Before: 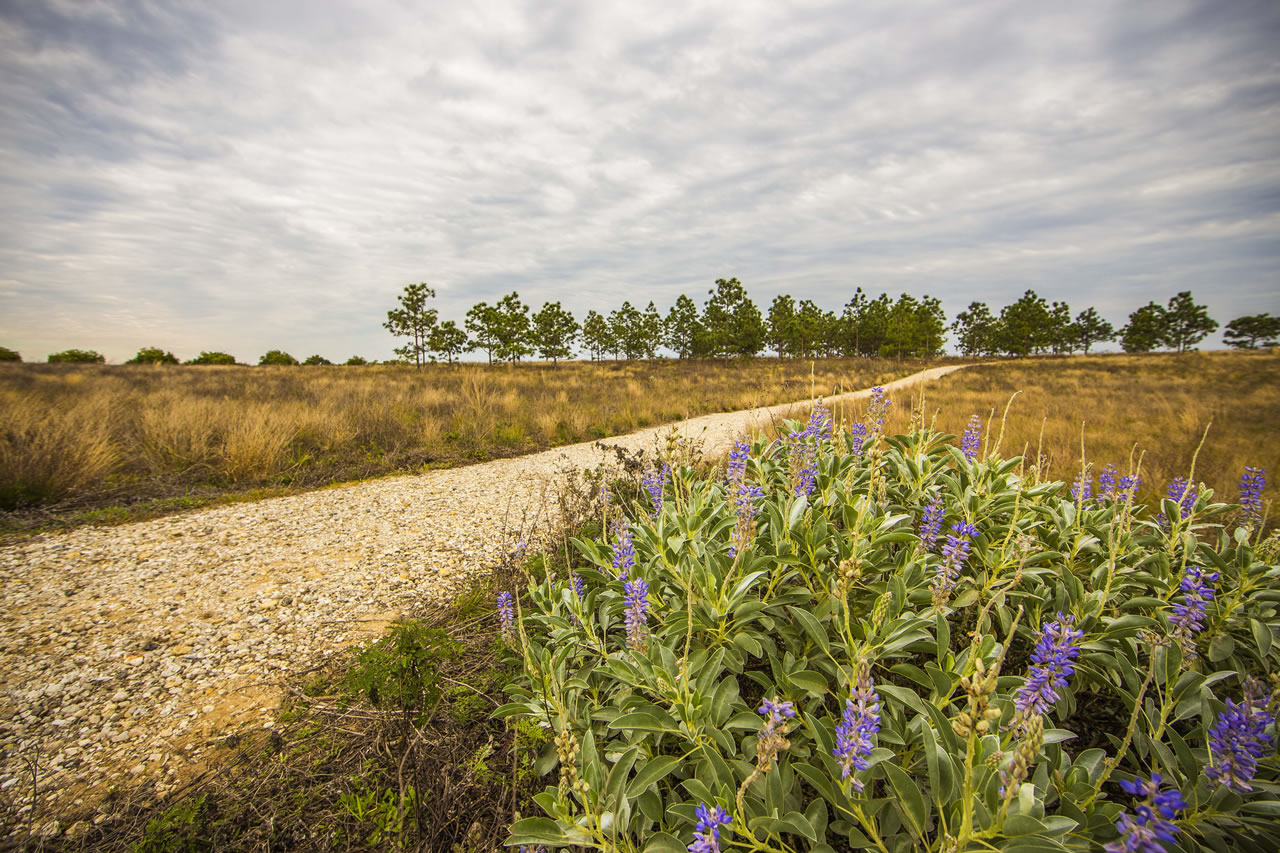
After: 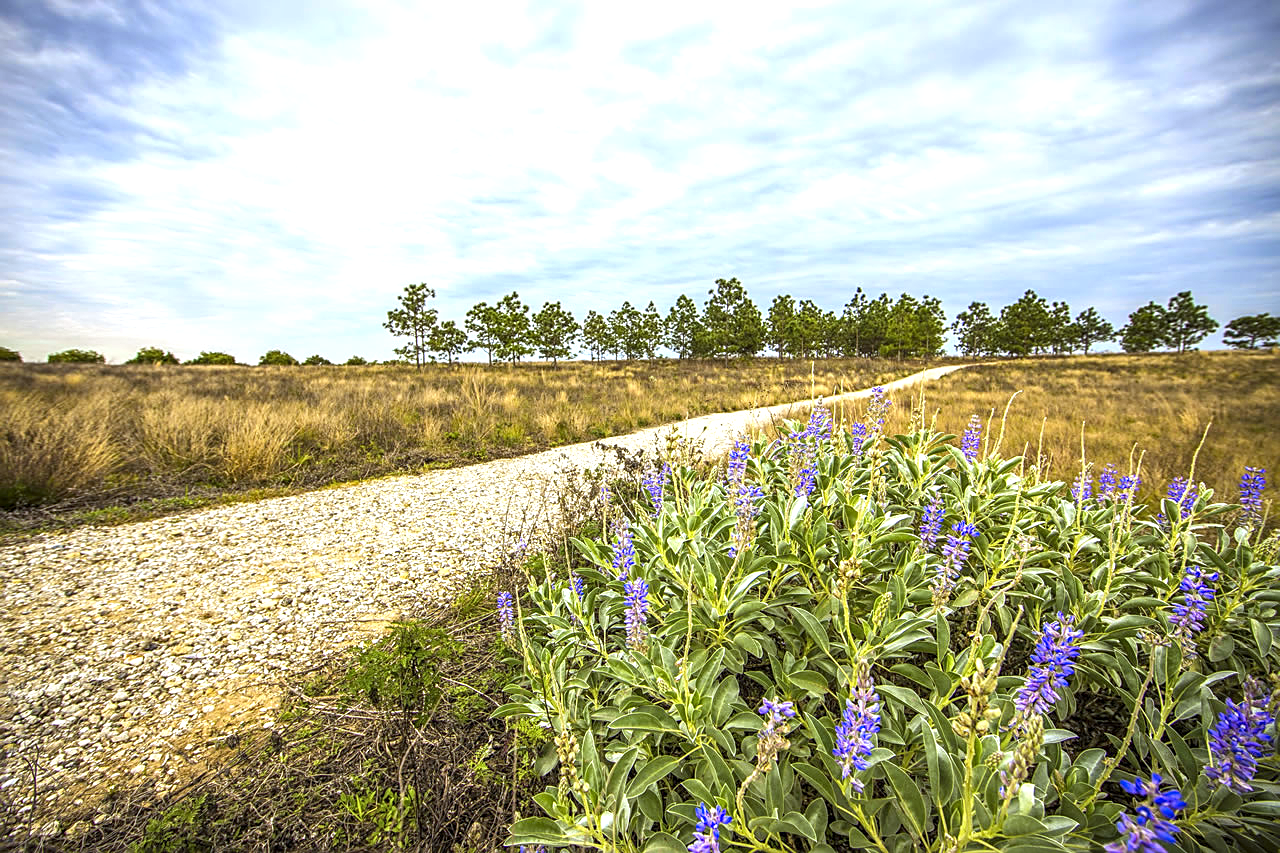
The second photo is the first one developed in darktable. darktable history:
sharpen: on, module defaults
color zones: curves: ch1 [(0.25, 0.5) (0.747, 0.71)]
white balance: red 0.931, blue 1.11
local contrast: detail 130%
exposure: black level correction 0, exposure 0.7 EV, compensate exposure bias true, compensate highlight preservation false
